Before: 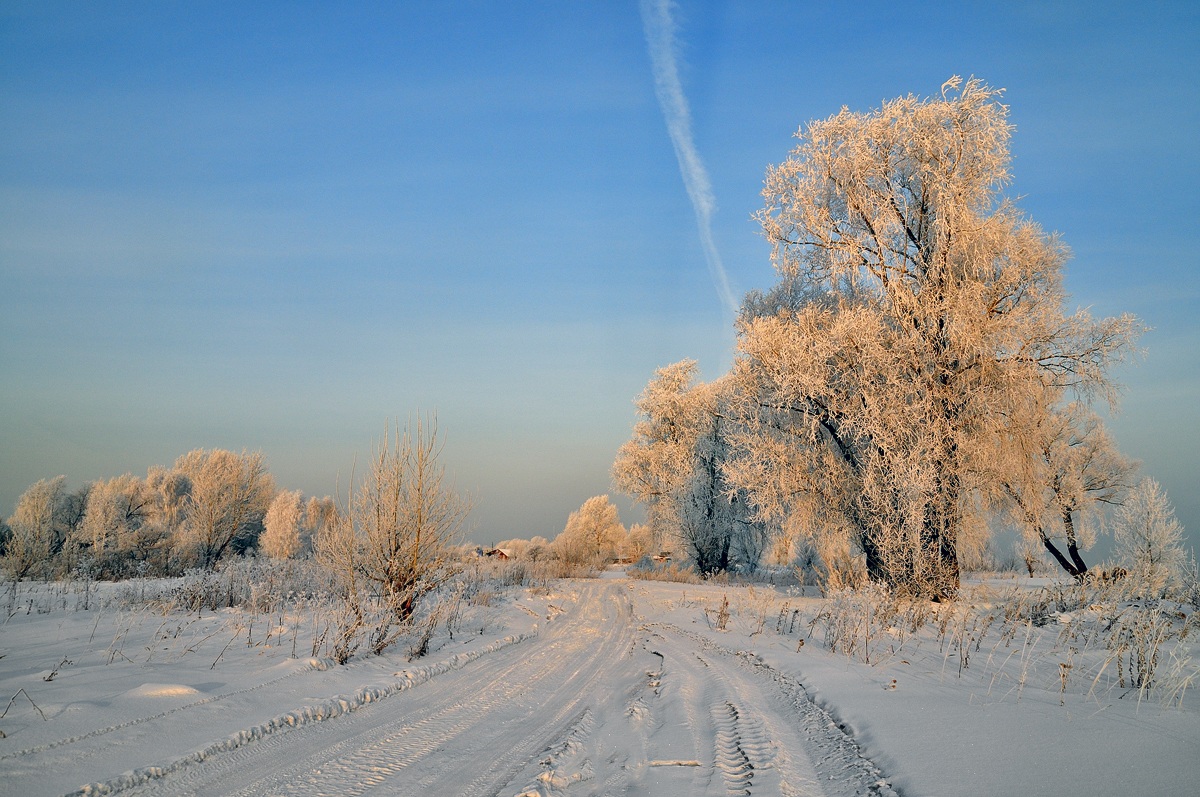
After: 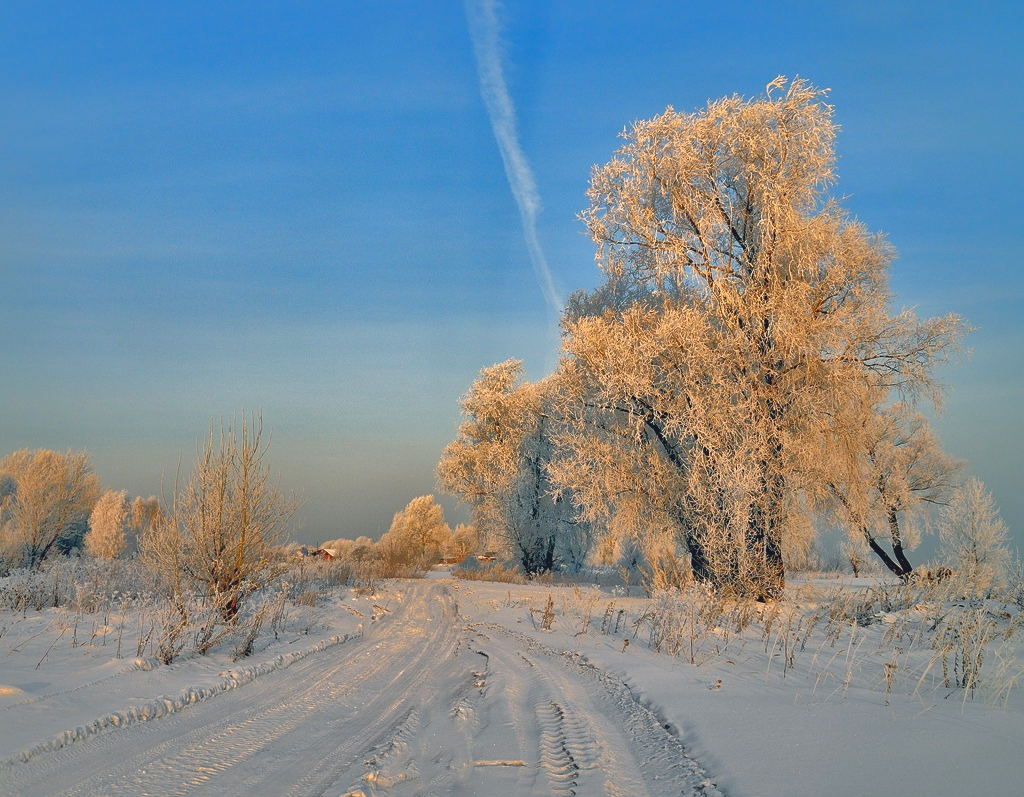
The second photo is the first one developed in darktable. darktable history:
contrast brightness saturation: contrast -0.105
shadows and highlights: shadows 39.11, highlights -76.05
exposure: black level correction 0, exposure 0.498 EV, compensate highlight preservation false
crop and rotate: left 14.608%
